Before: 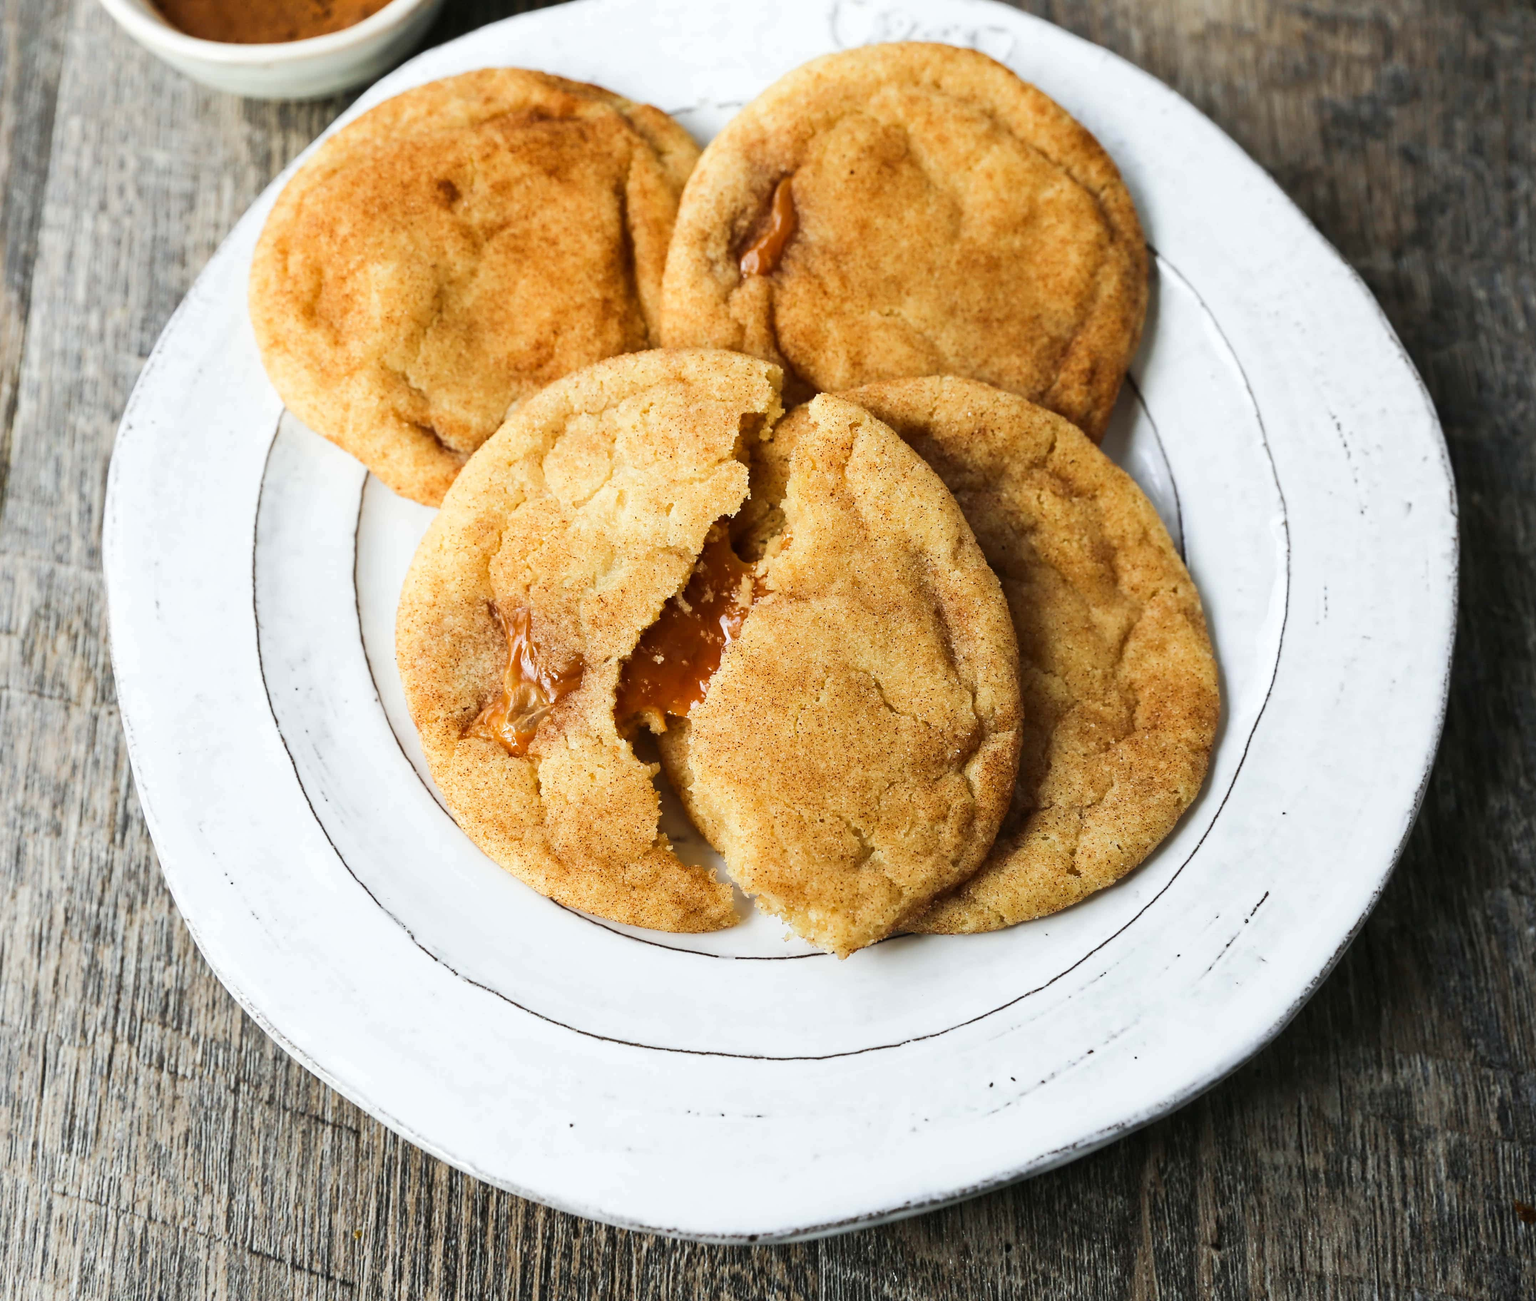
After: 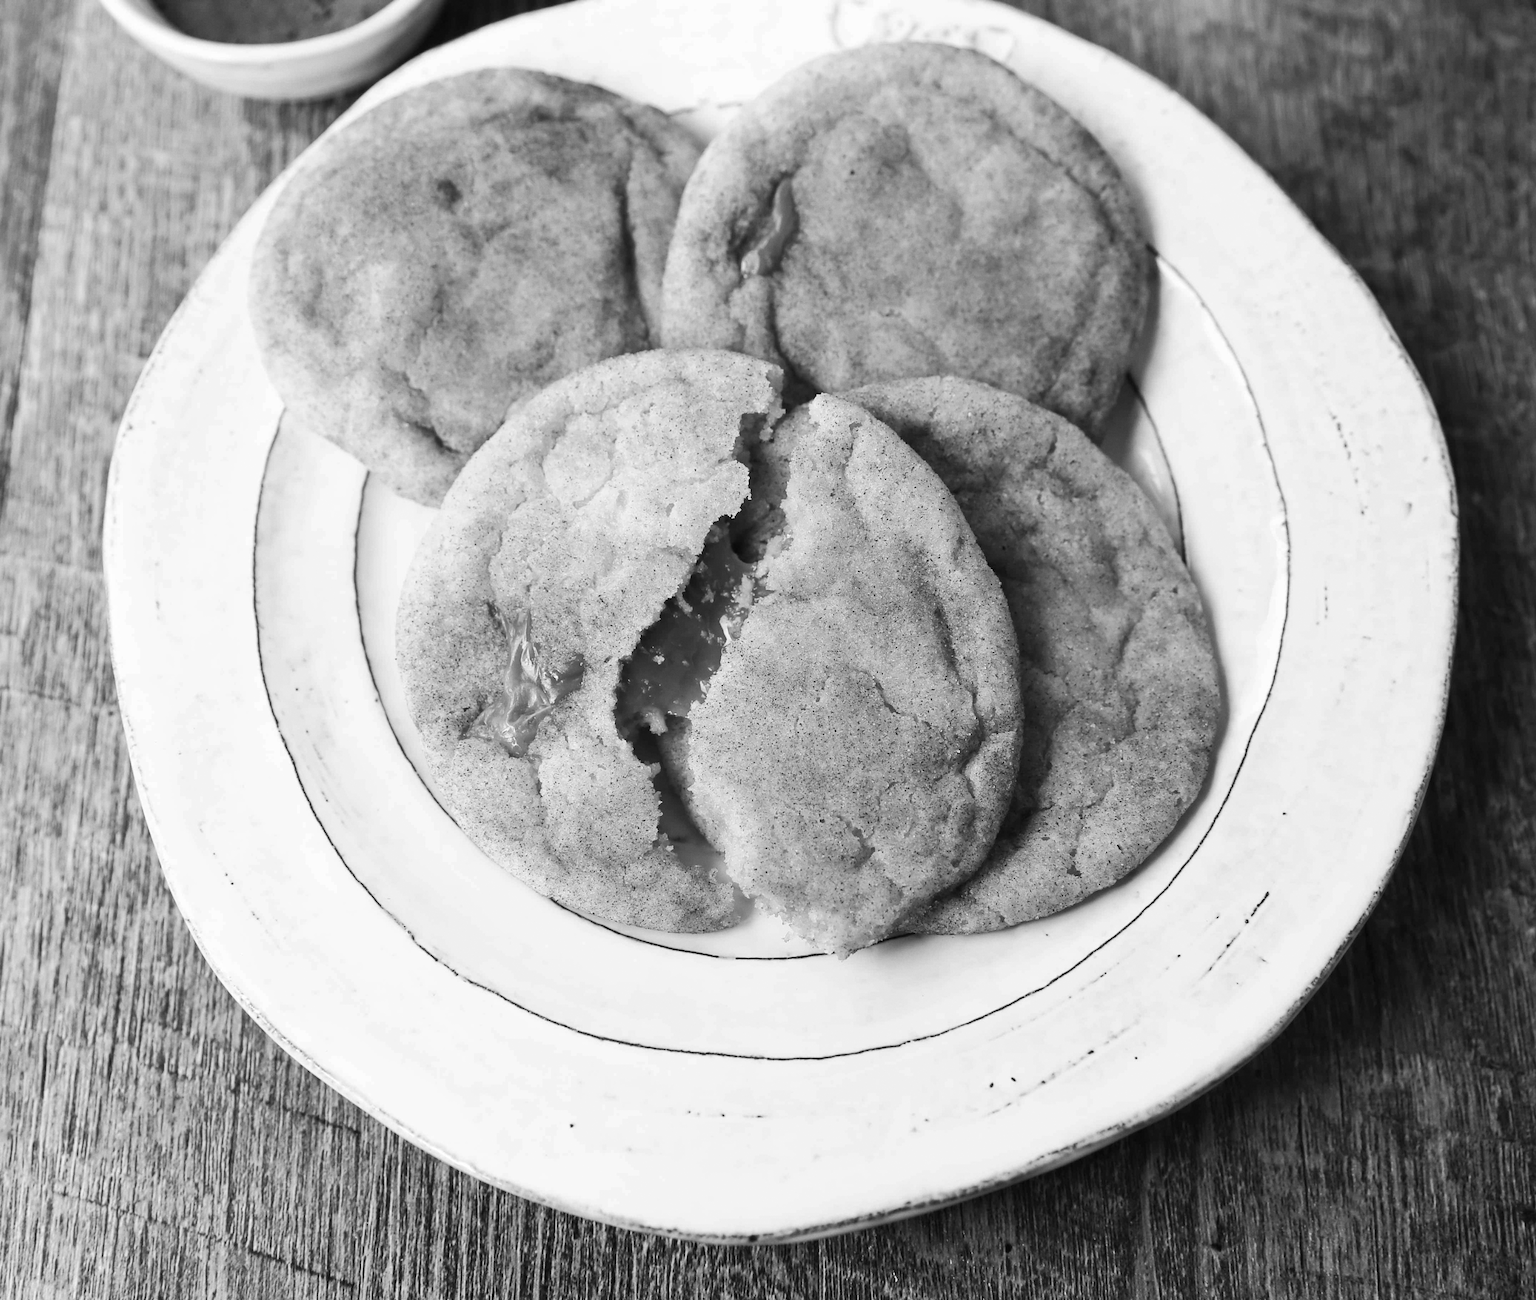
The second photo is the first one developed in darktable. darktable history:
grain: coarseness 0.09 ISO, strength 10%
monochrome: on, module defaults
